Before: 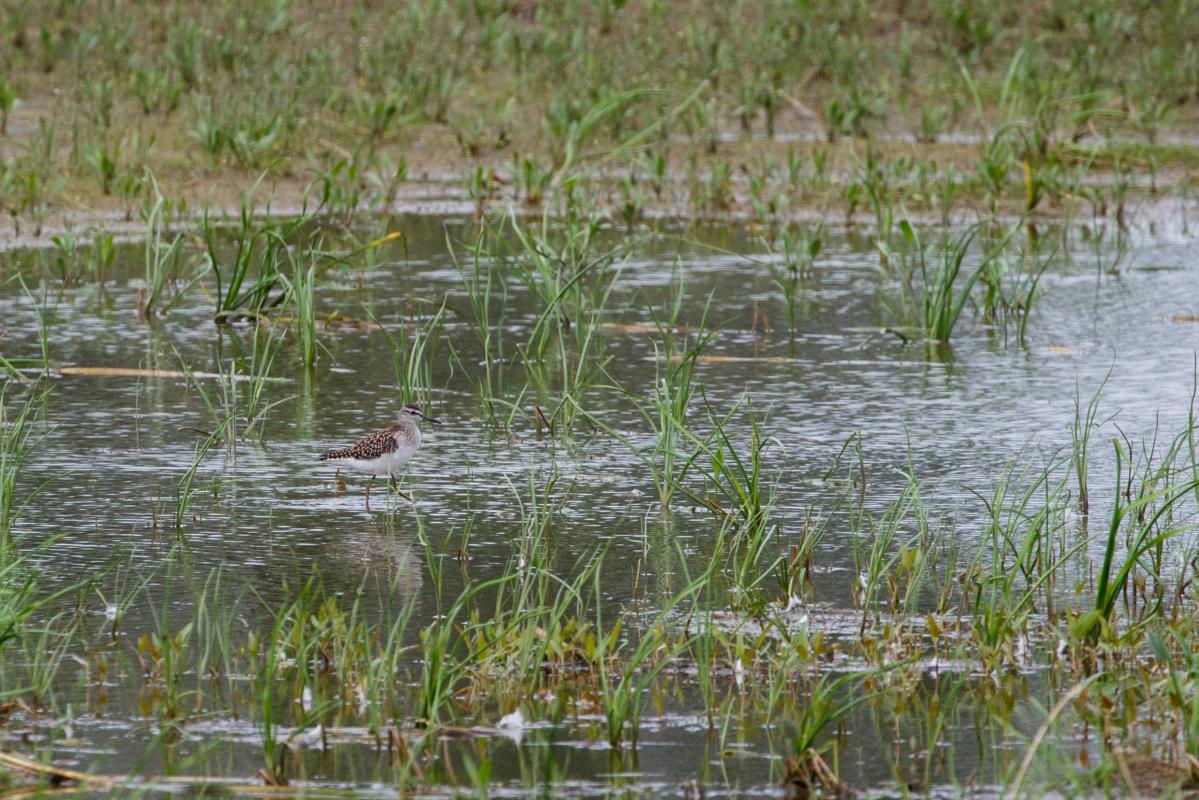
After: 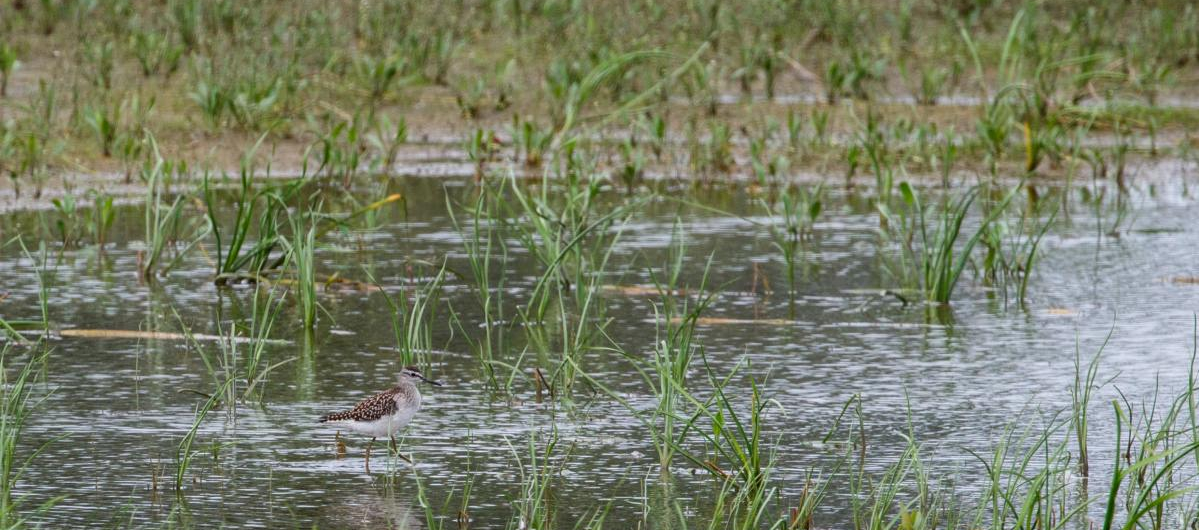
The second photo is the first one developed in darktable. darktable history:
shadows and highlights: shadows 61.37, white point adjustment 0.478, highlights -33.54, compress 83.65%
crop and rotate: top 4.868%, bottom 28.832%
local contrast: highlights 104%, shadows 99%, detail 119%, midtone range 0.2
